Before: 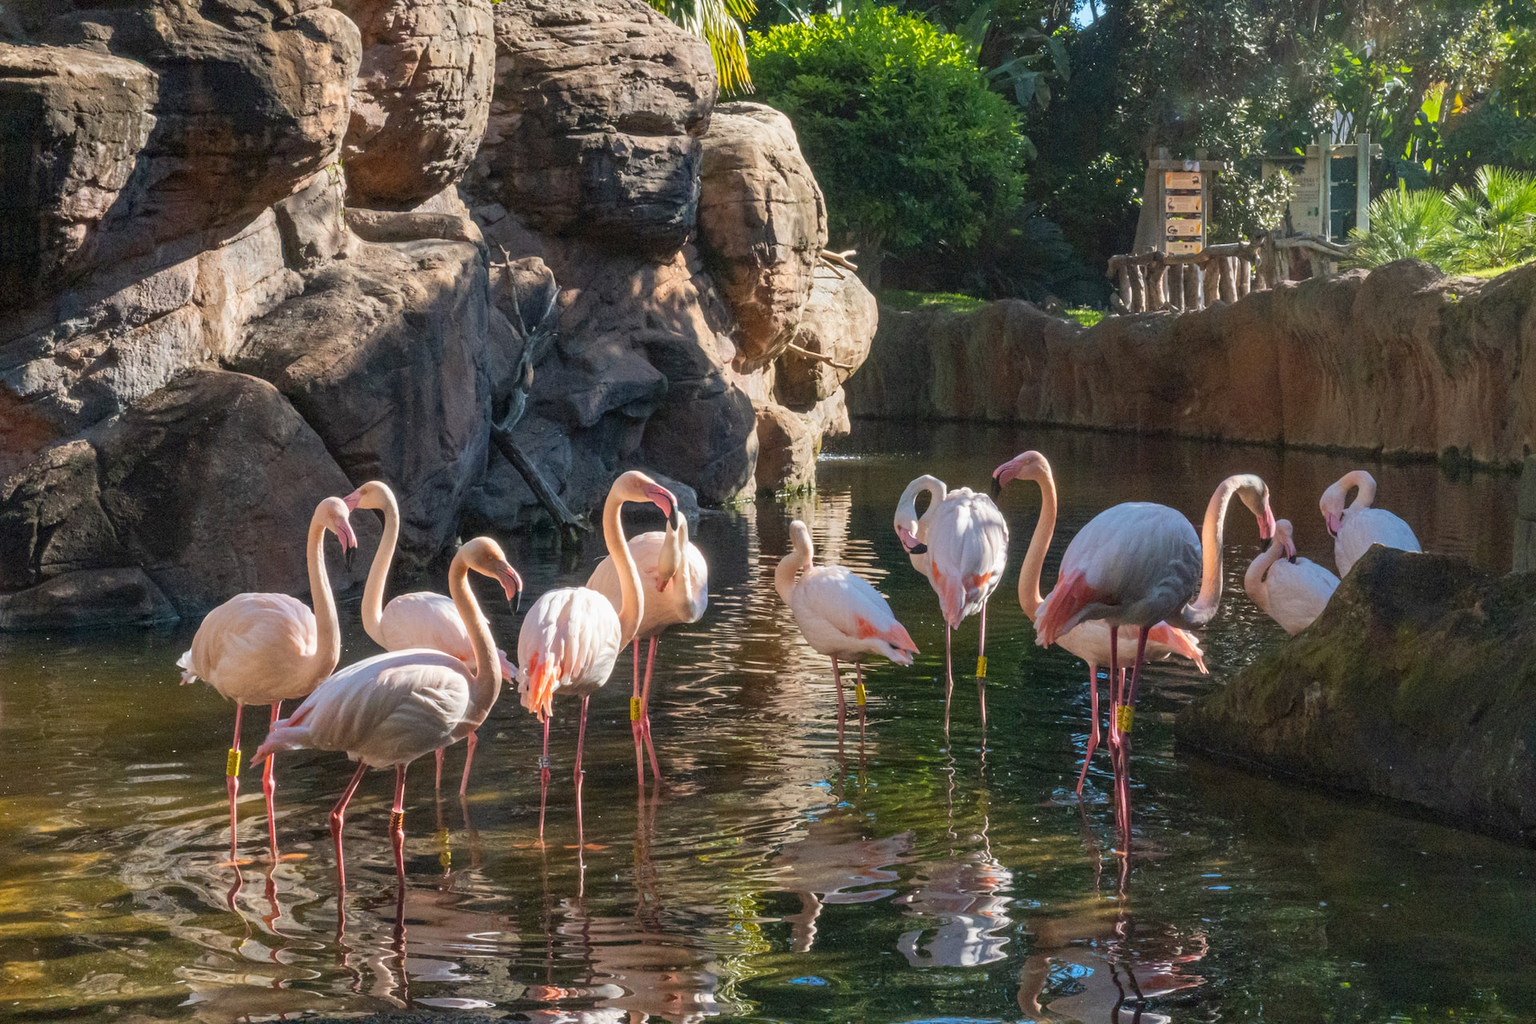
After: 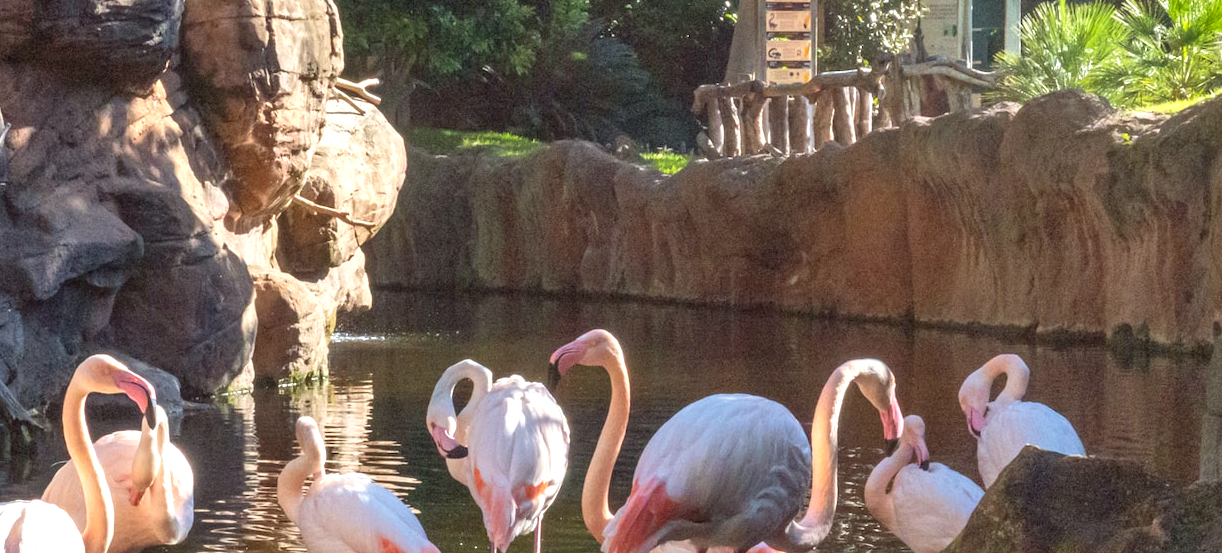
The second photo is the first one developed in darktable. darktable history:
shadows and highlights: soften with gaussian
crop: left 36.005%, top 18.293%, right 0.31%, bottom 38.444%
exposure: exposure 0.6 EV, compensate highlight preservation false
color balance: mode lift, gamma, gain (sRGB), lift [1, 1.049, 1, 1]
